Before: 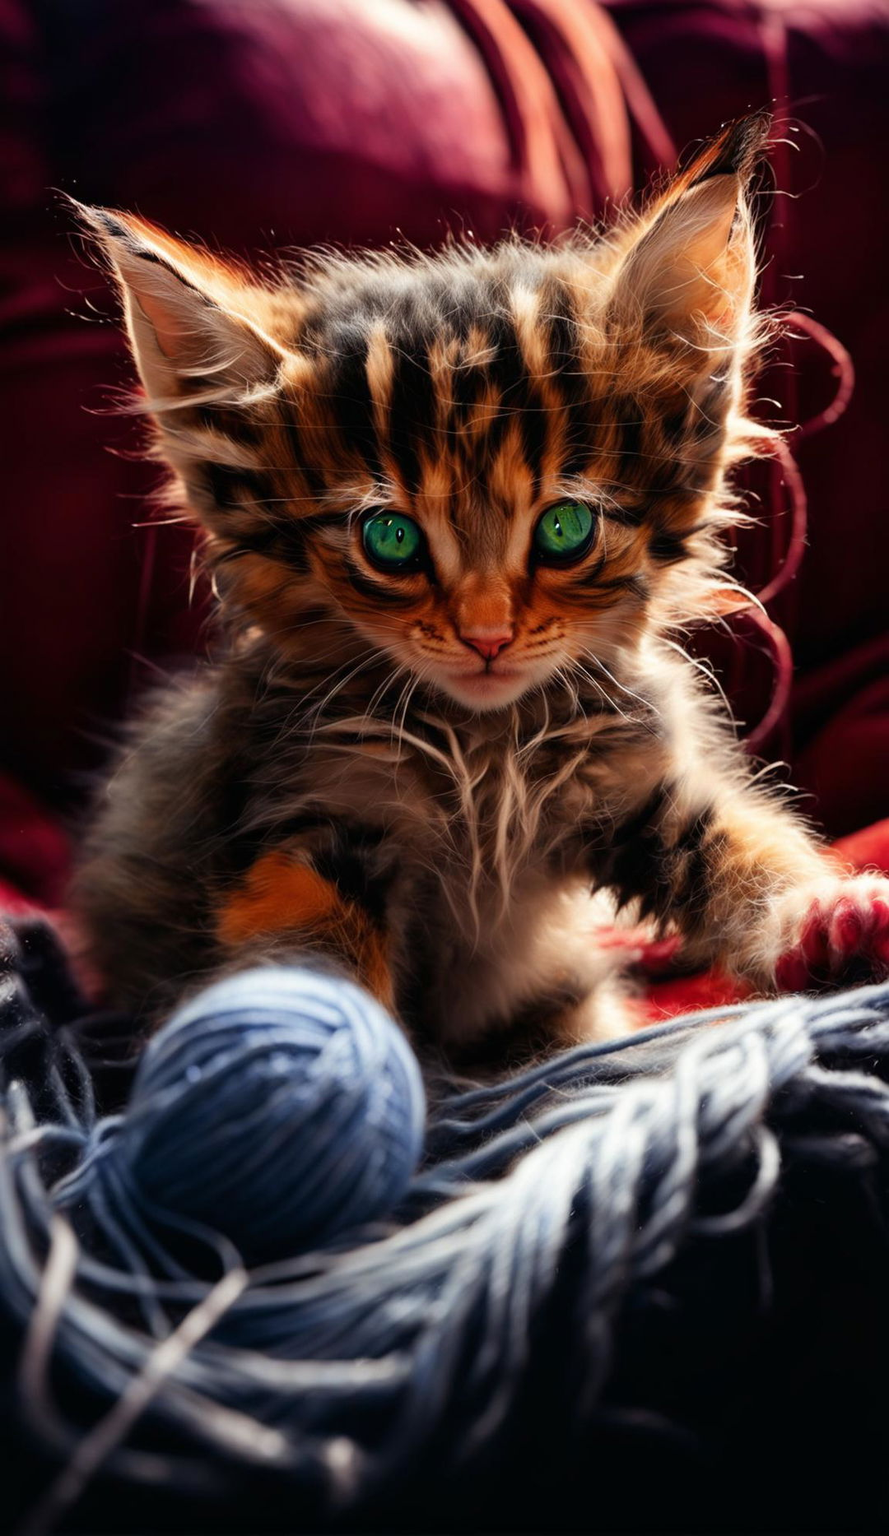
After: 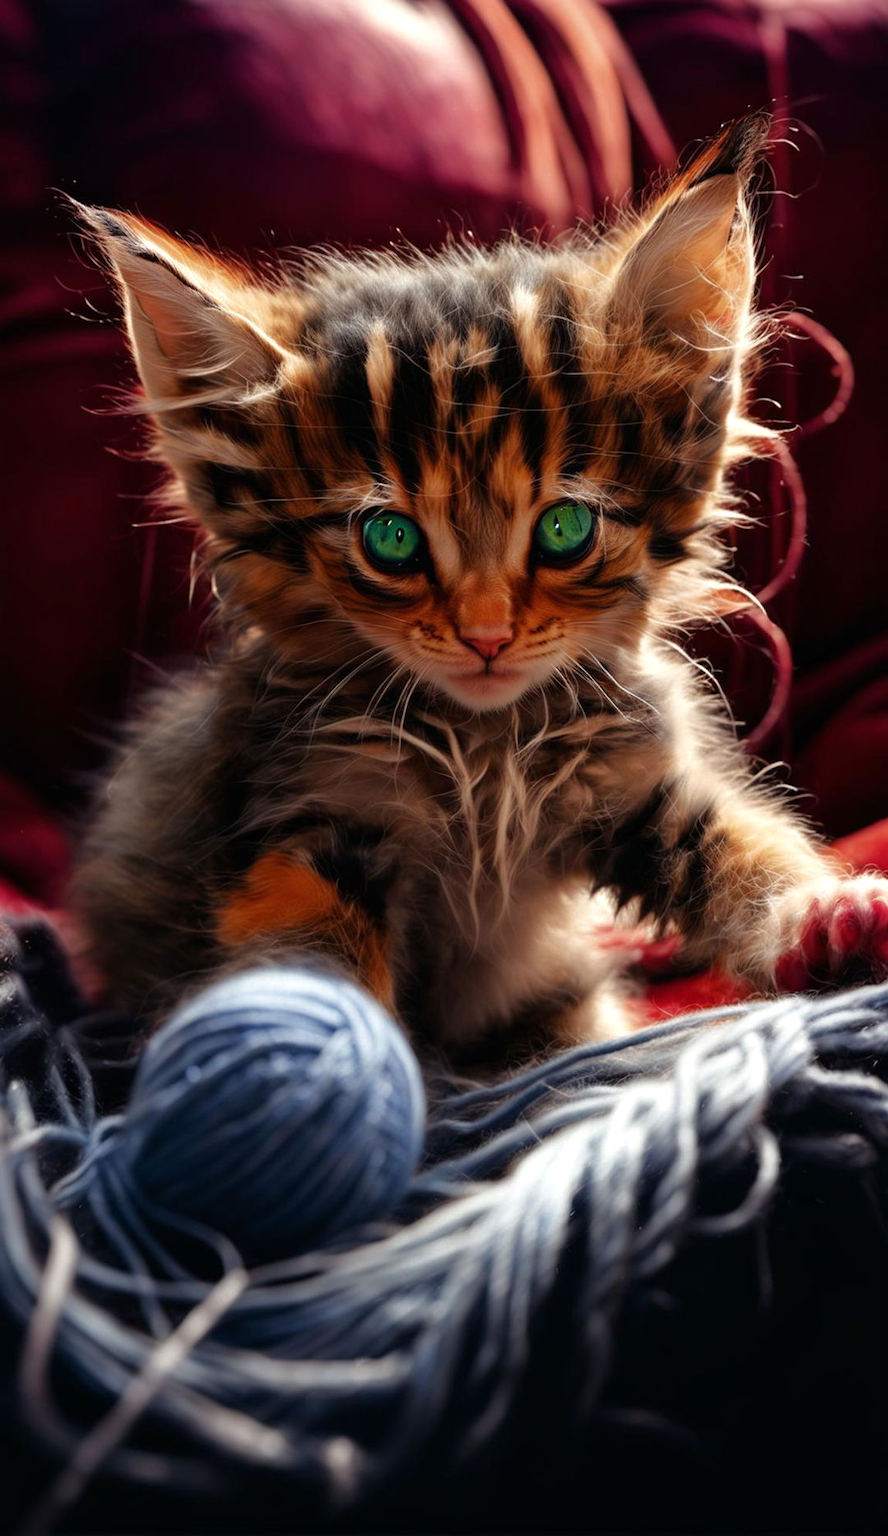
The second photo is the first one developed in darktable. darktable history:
tone equalizer: -8 EV -0.001 EV, -7 EV 0.002 EV, -6 EV -0.004 EV, -5 EV -0.009 EV, -4 EV -0.079 EV, -3 EV -0.218 EV, -2 EV -0.267 EV, -1 EV 0.115 EV, +0 EV 0.313 EV, edges refinement/feathering 500, mask exposure compensation -1.57 EV, preserve details no
